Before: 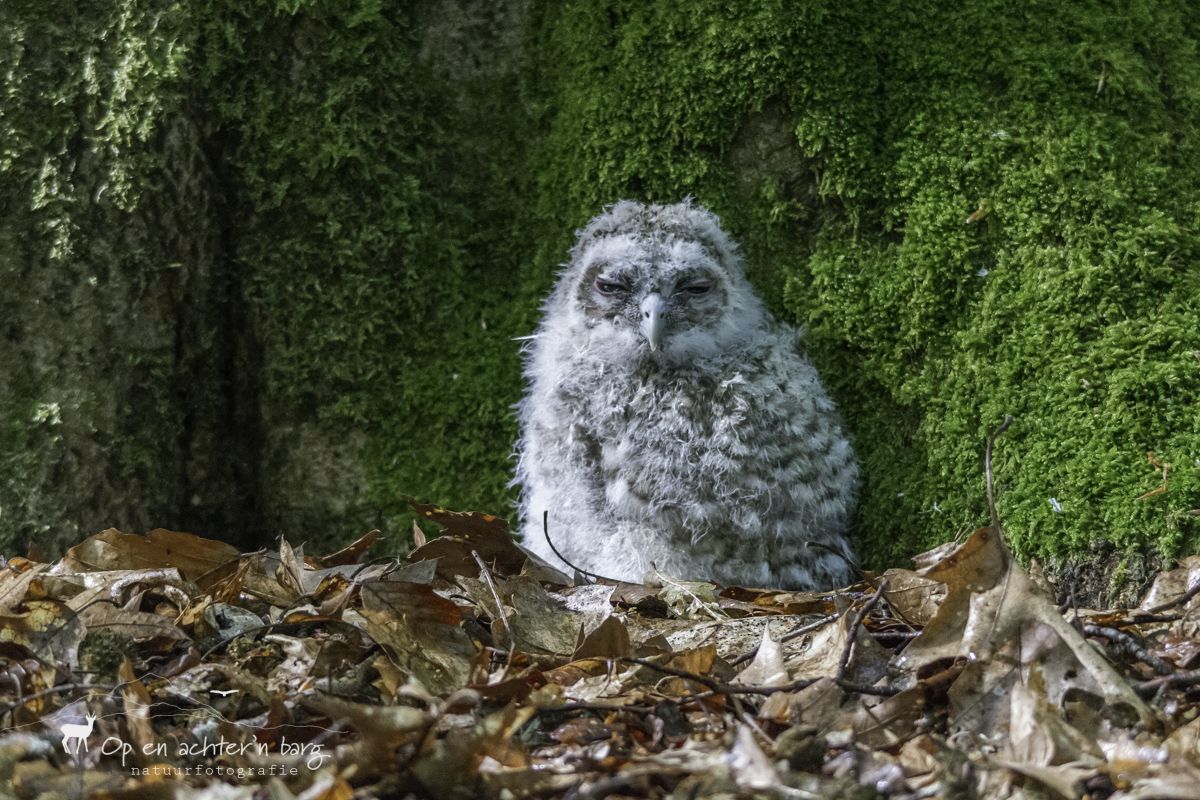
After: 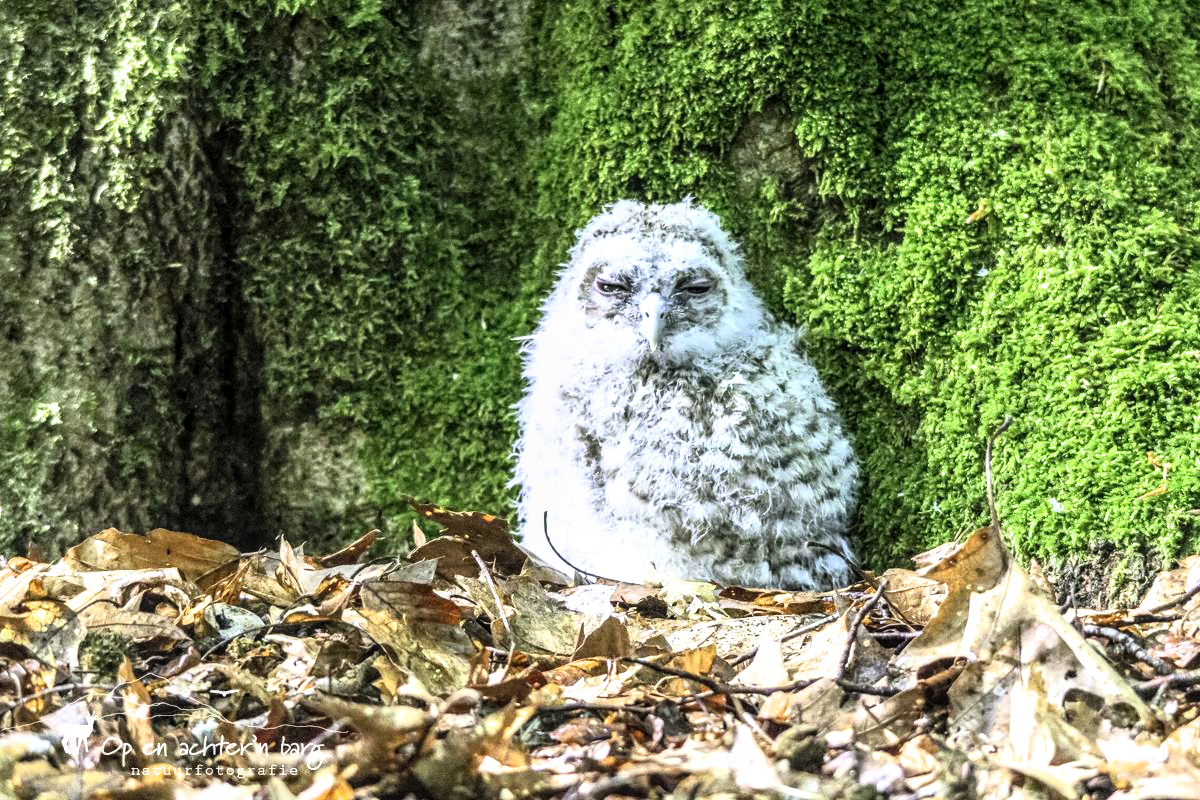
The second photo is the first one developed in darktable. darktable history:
filmic rgb: black relative exposure -8.07 EV, white relative exposure 3 EV, hardness 5.38, contrast 1.238, color science v6 (2022), iterations of high-quality reconstruction 0
local contrast: on, module defaults
exposure: black level correction 0, exposure 1.519 EV, compensate highlight preservation false
contrast brightness saturation: contrast 0.199, brightness 0.165, saturation 0.216
